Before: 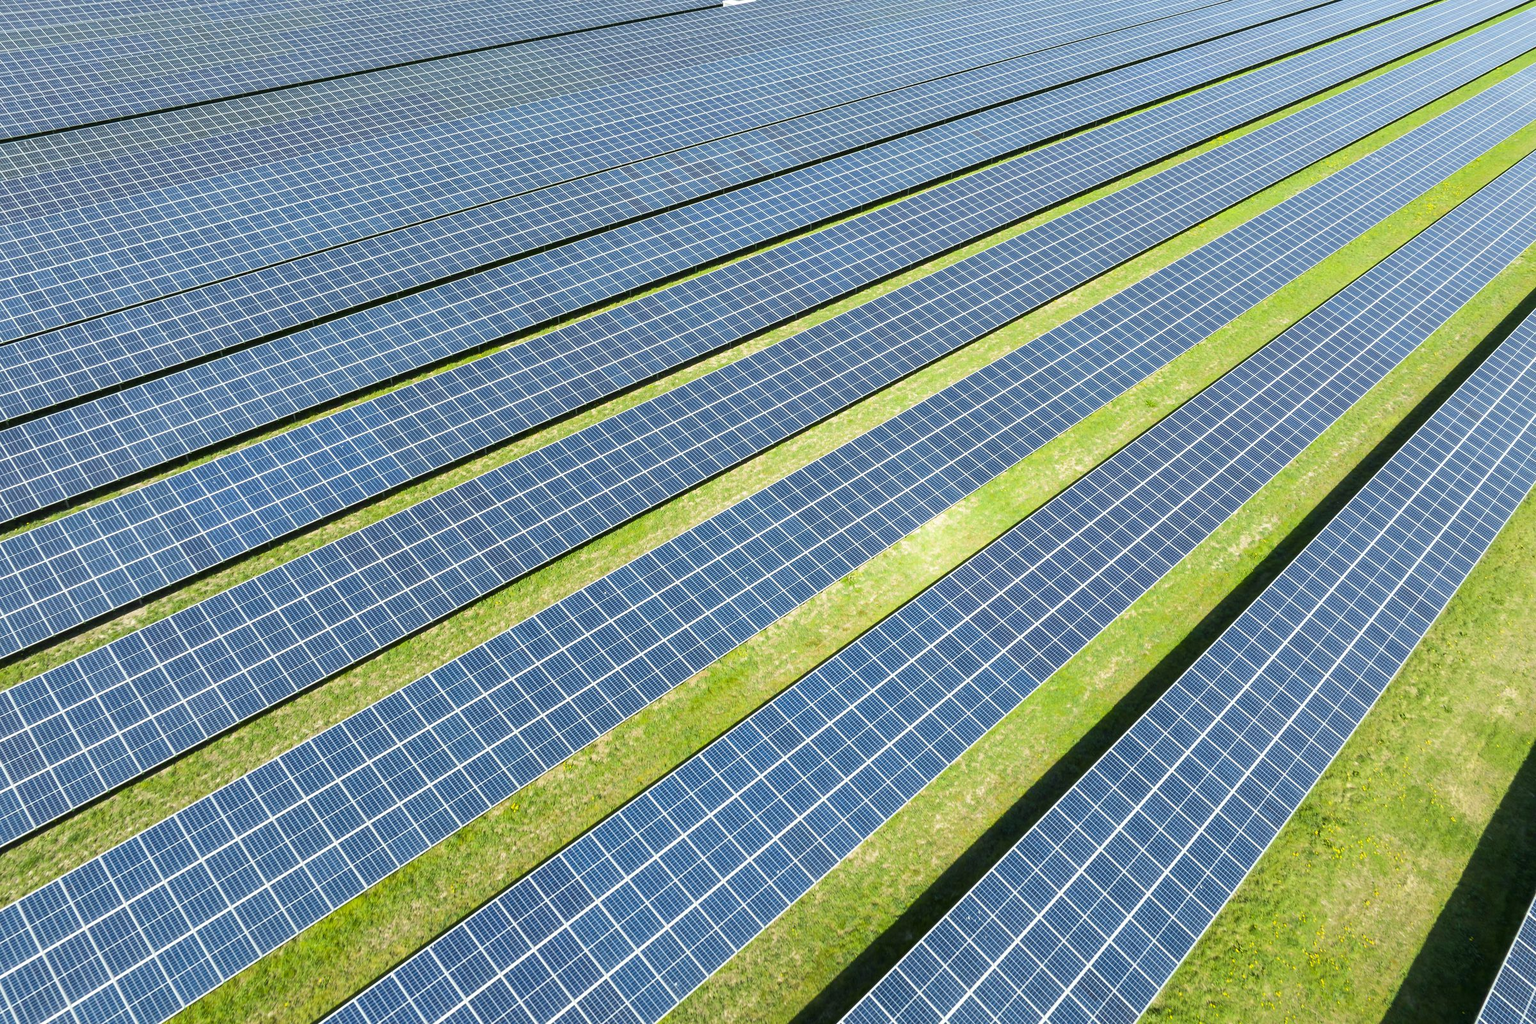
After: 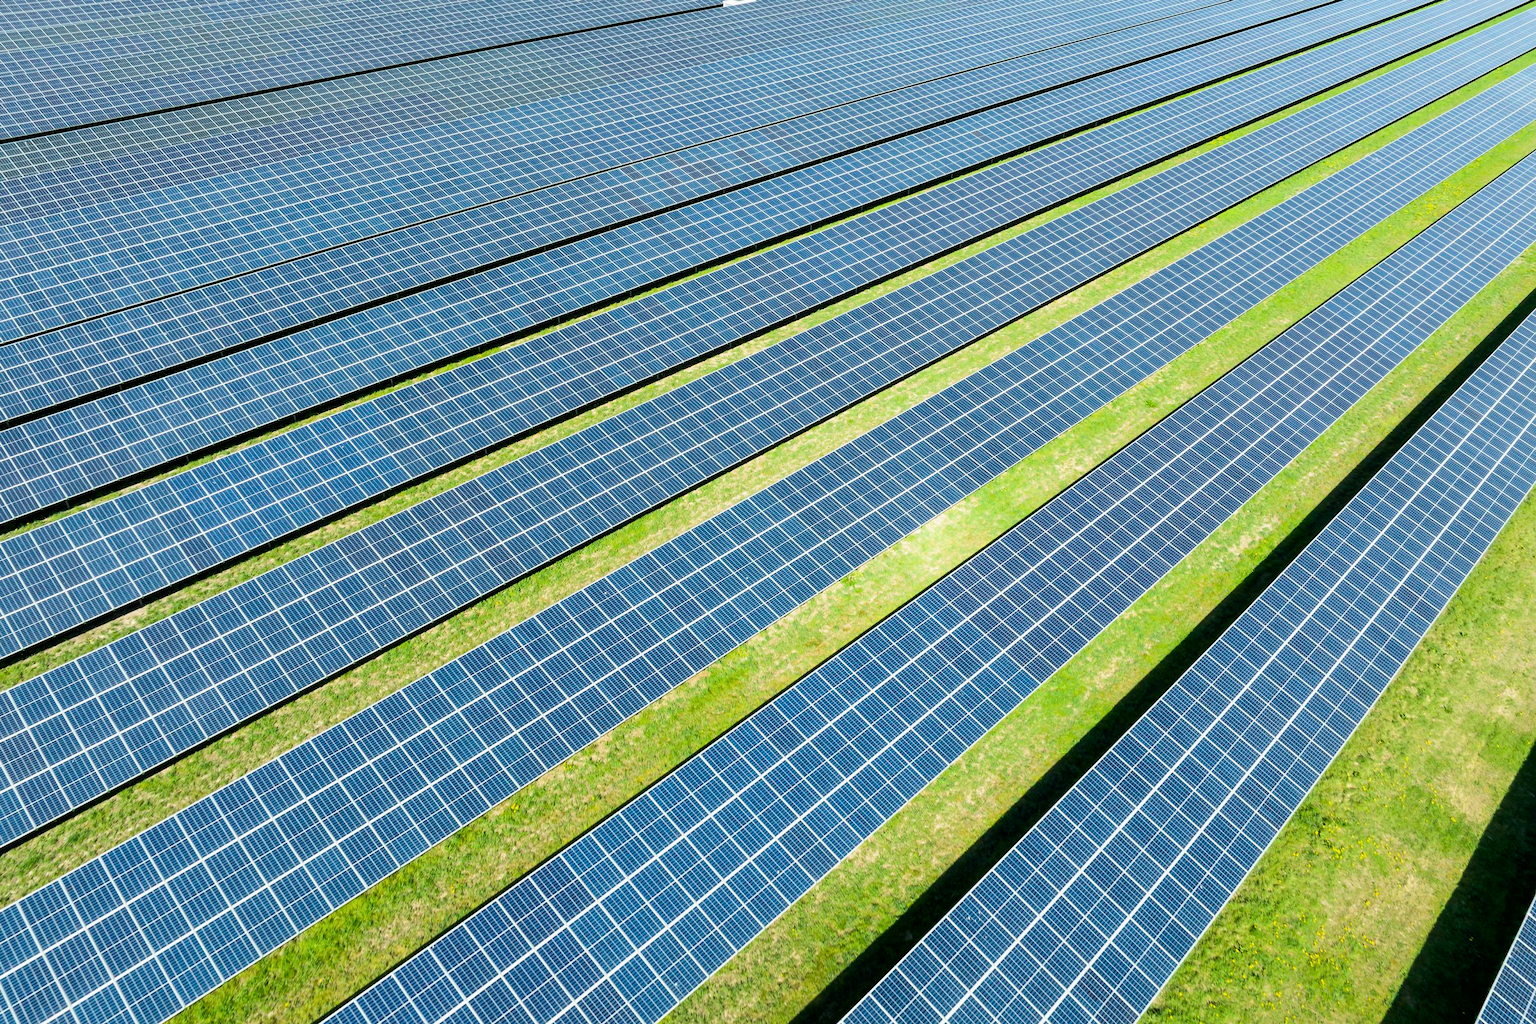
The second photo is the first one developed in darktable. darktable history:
tone curve: curves: ch0 [(0, 0) (0.08, 0.069) (0.4, 0.391) (0.6, 0.609) (0.92, 0.93) (1, 1)], color space Lab, independent channels, preserve colors none
color balance: mode lift, gamma, gain (sRGB)
filmic rgb: middle gray luminance 18.42%, black relative exposure -11.45 EV, white relative exposure 2.55 EV, threshold 6 EV, target black luminance 0%, hardness 8.41, latitude 99%, contrast 1.084, shadows ↔ highlights balance 0.505%, add noise in highlights 0, preserve chrominance max RGB, color science v3 (2019), use custom middle-gray values true, iterations of high-quality reconstruction 0, contrast in highlights soft, enable highlight reconstruction true
